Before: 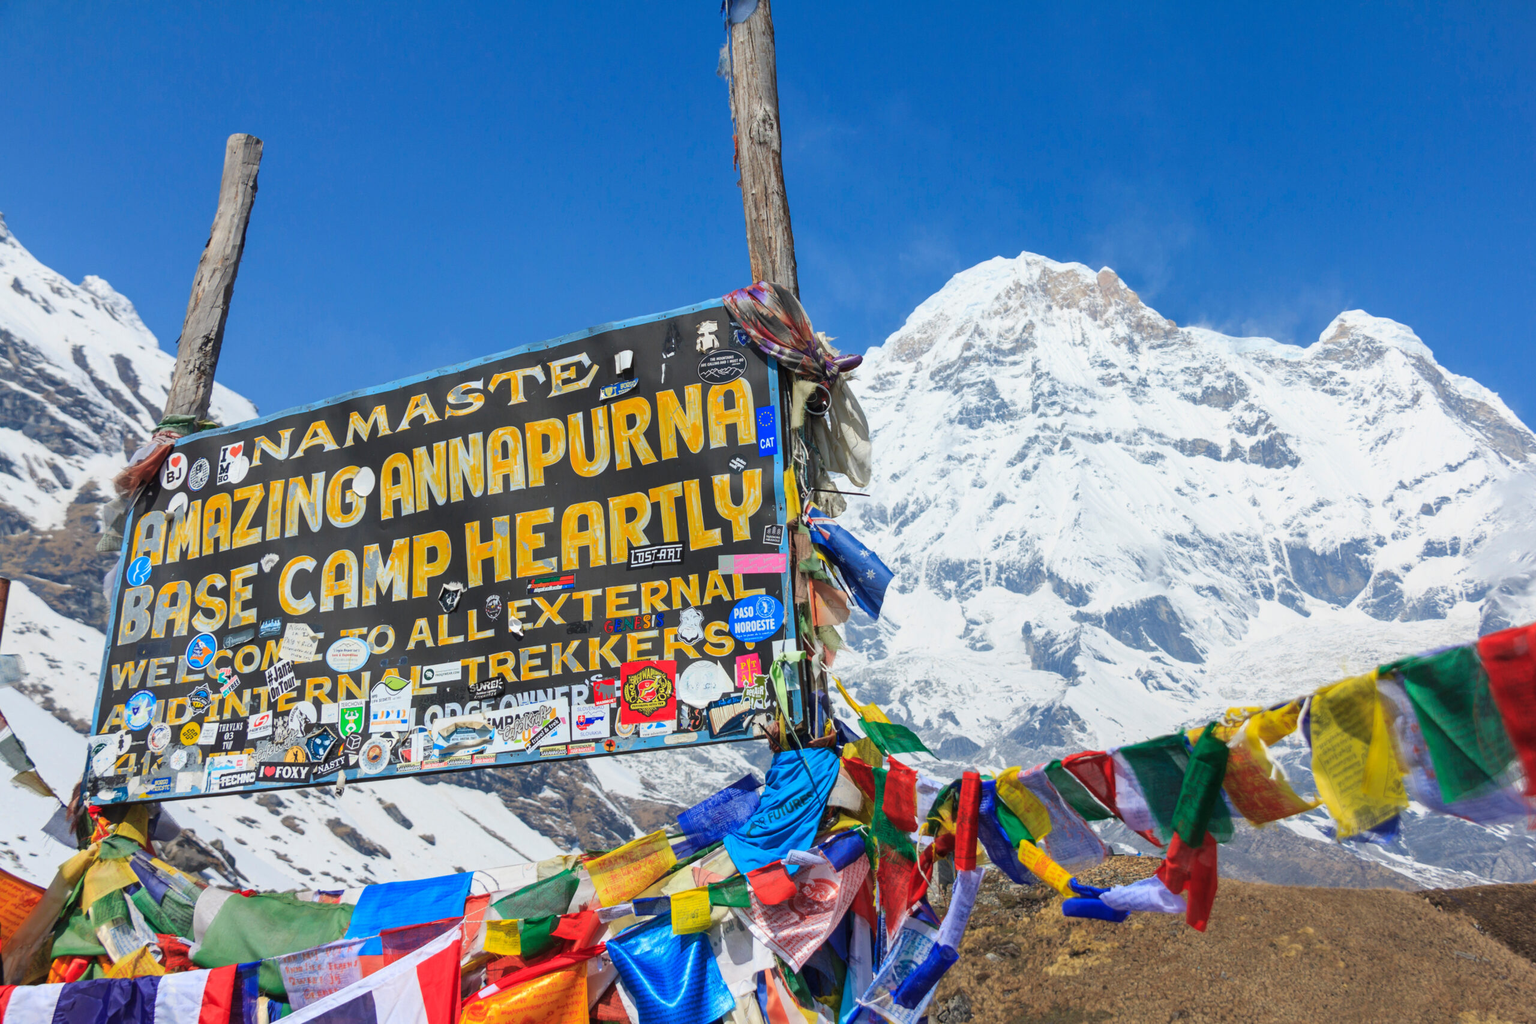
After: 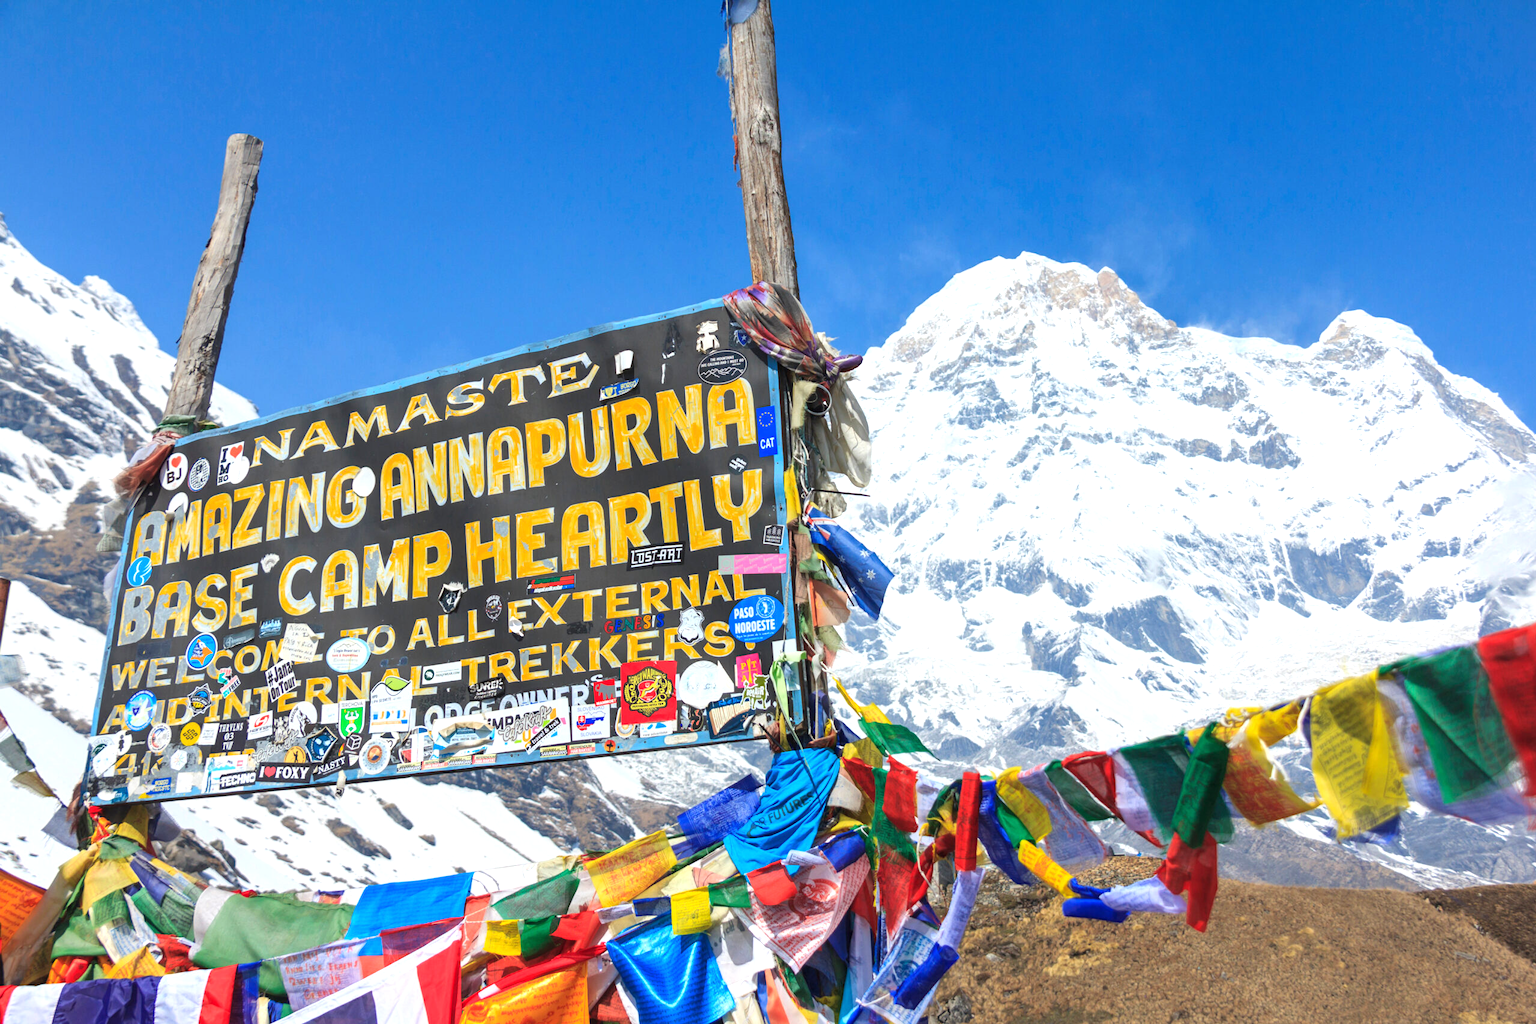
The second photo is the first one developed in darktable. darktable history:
exposure: exposure 0.506 EV, compensate exposure bias true, compensate highlight preservation false
